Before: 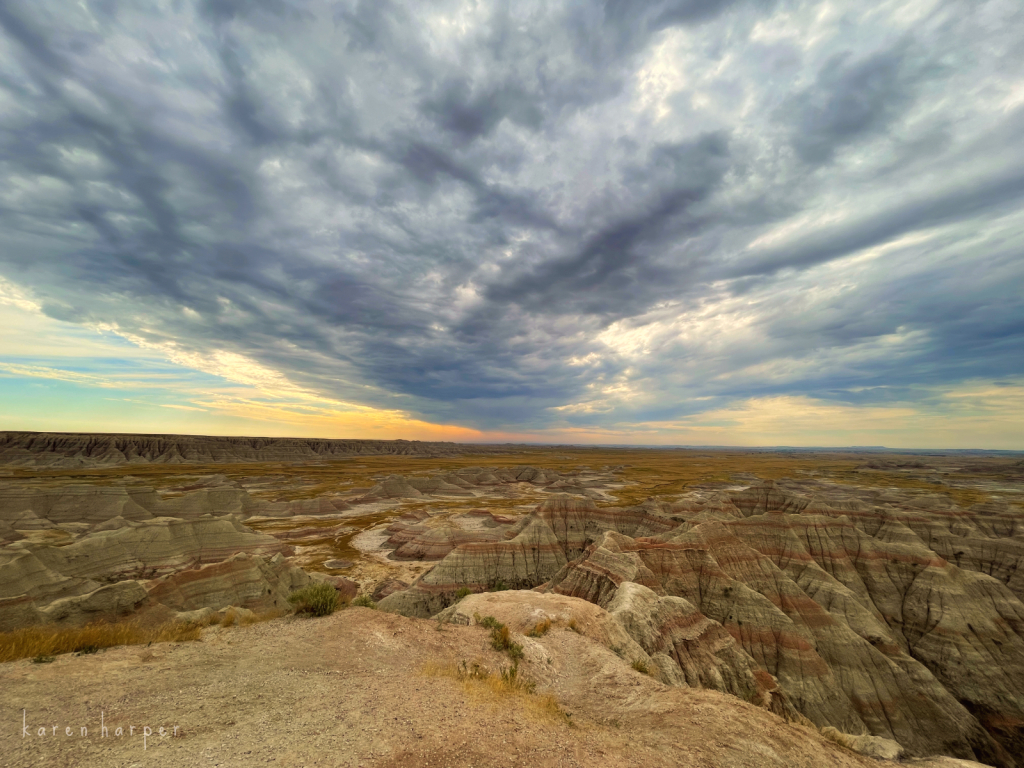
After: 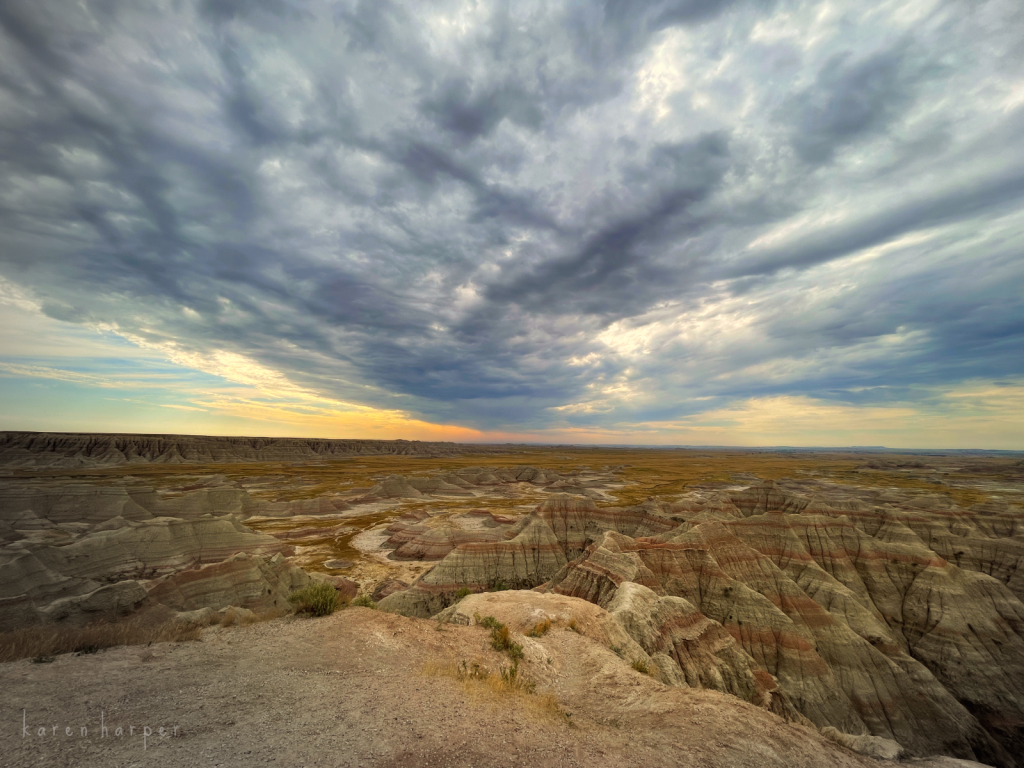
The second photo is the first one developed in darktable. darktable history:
vignetting: fall-off start 88.34%, fall-off radius 43.85%, center (0.217, -0.24), width/height ratio 1.153, unbound false
